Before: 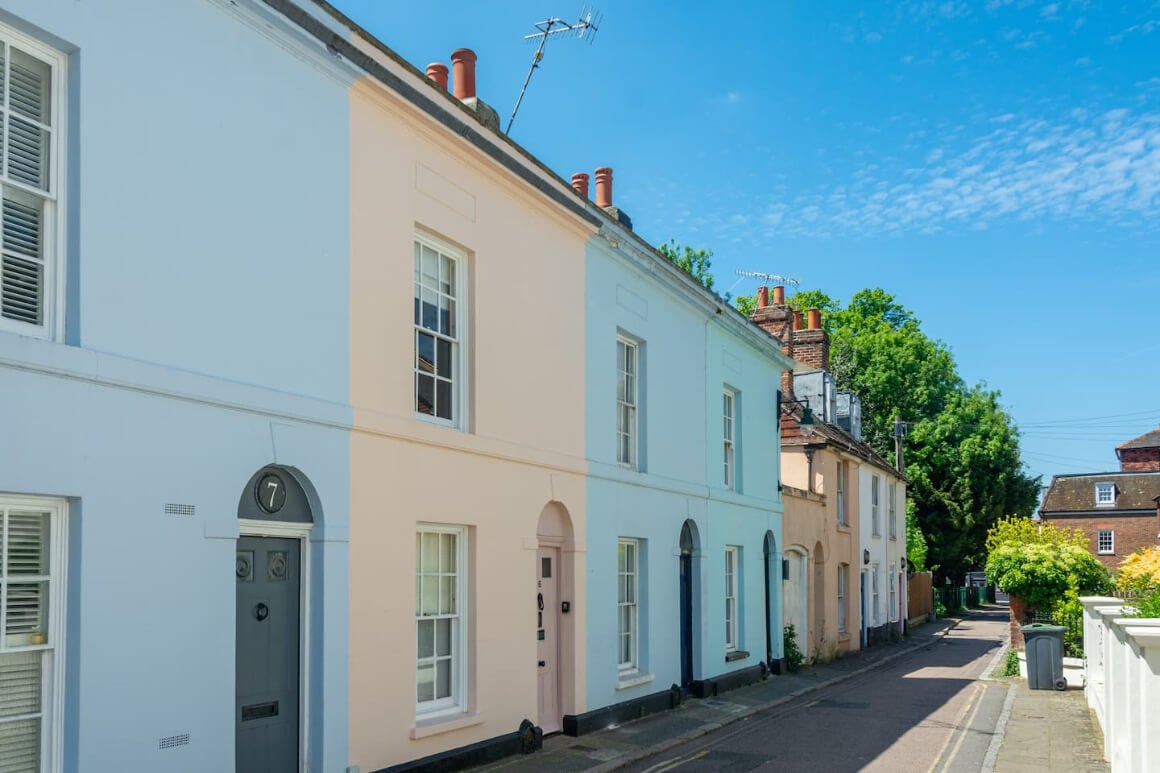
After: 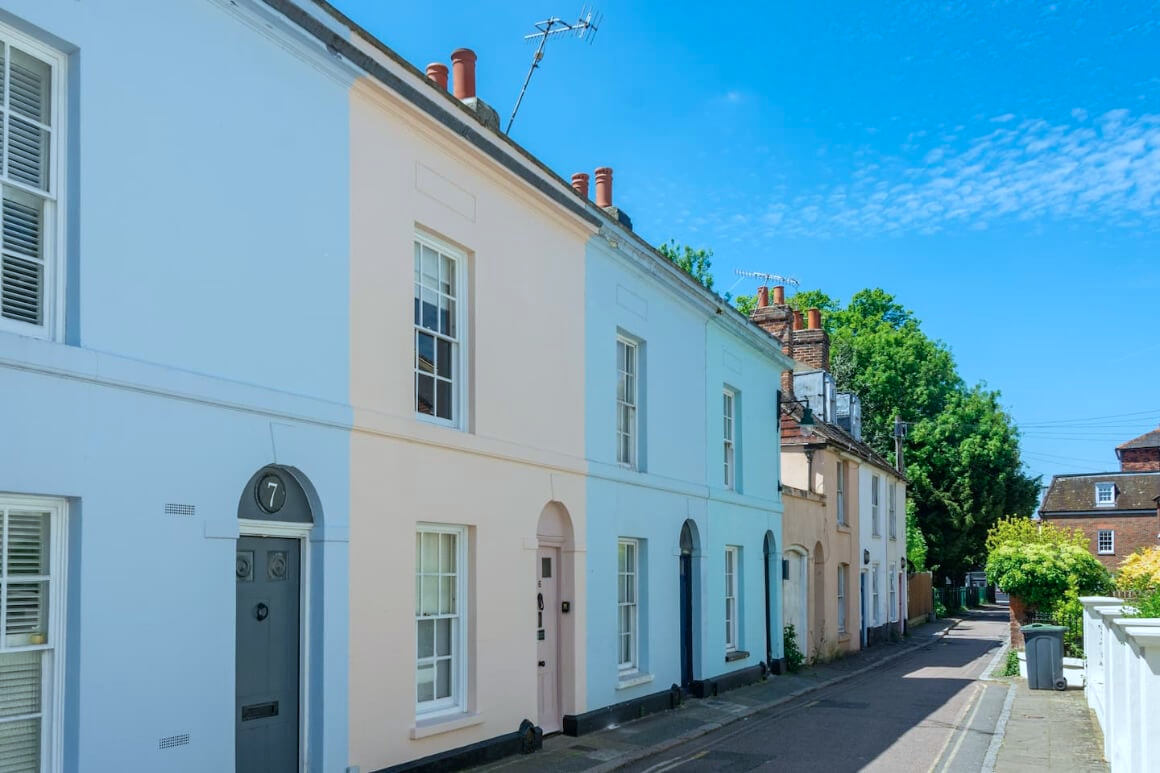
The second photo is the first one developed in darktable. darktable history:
color calibration: illuminant custom, x 0.368, y 0.373, temperature 4339.25 K
